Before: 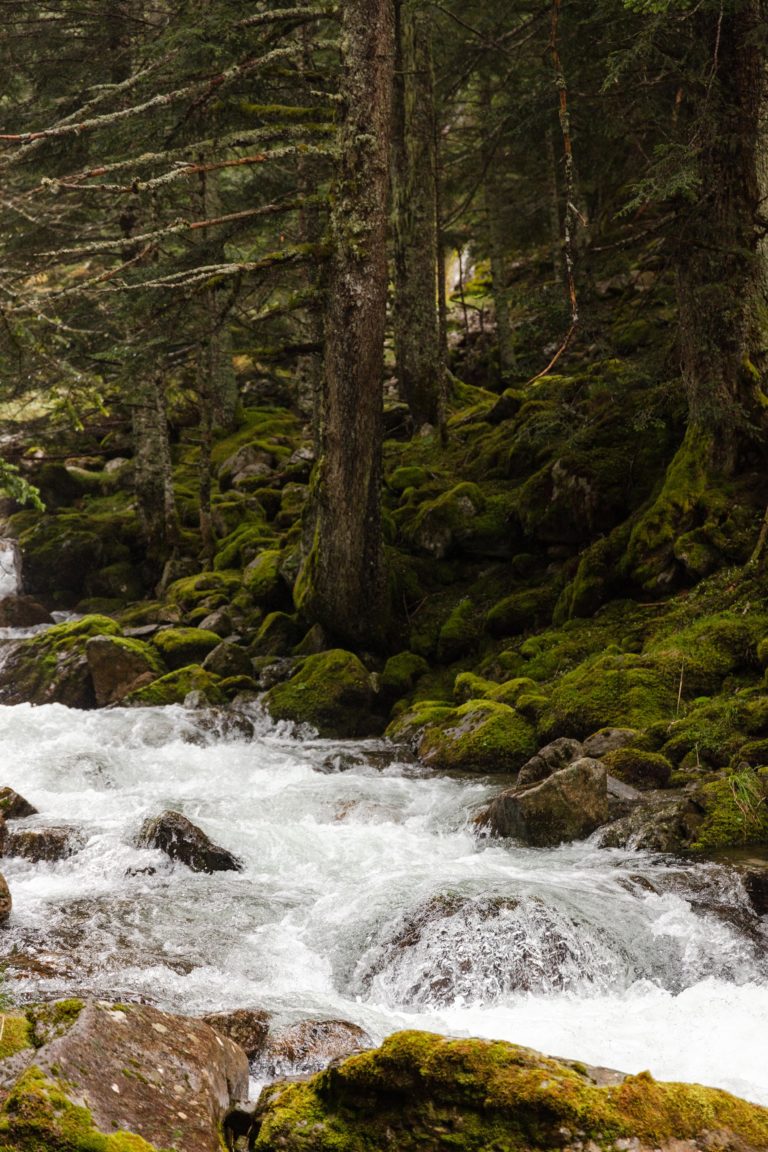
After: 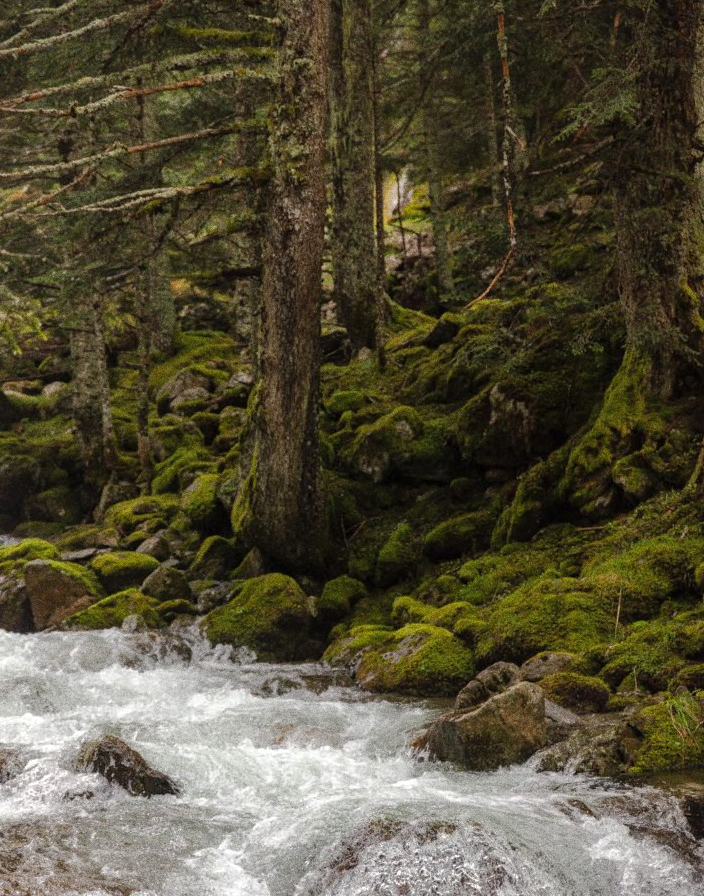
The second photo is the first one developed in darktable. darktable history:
crop: left 8.155%, top 6.611%, bottom 15.385%
exposure: exposure 0.078 EV, compensate highlight preservation false
shadows and highlights: shadows 40, highlights -60
grain: coarseness 0.09 ISO, strength 40%
